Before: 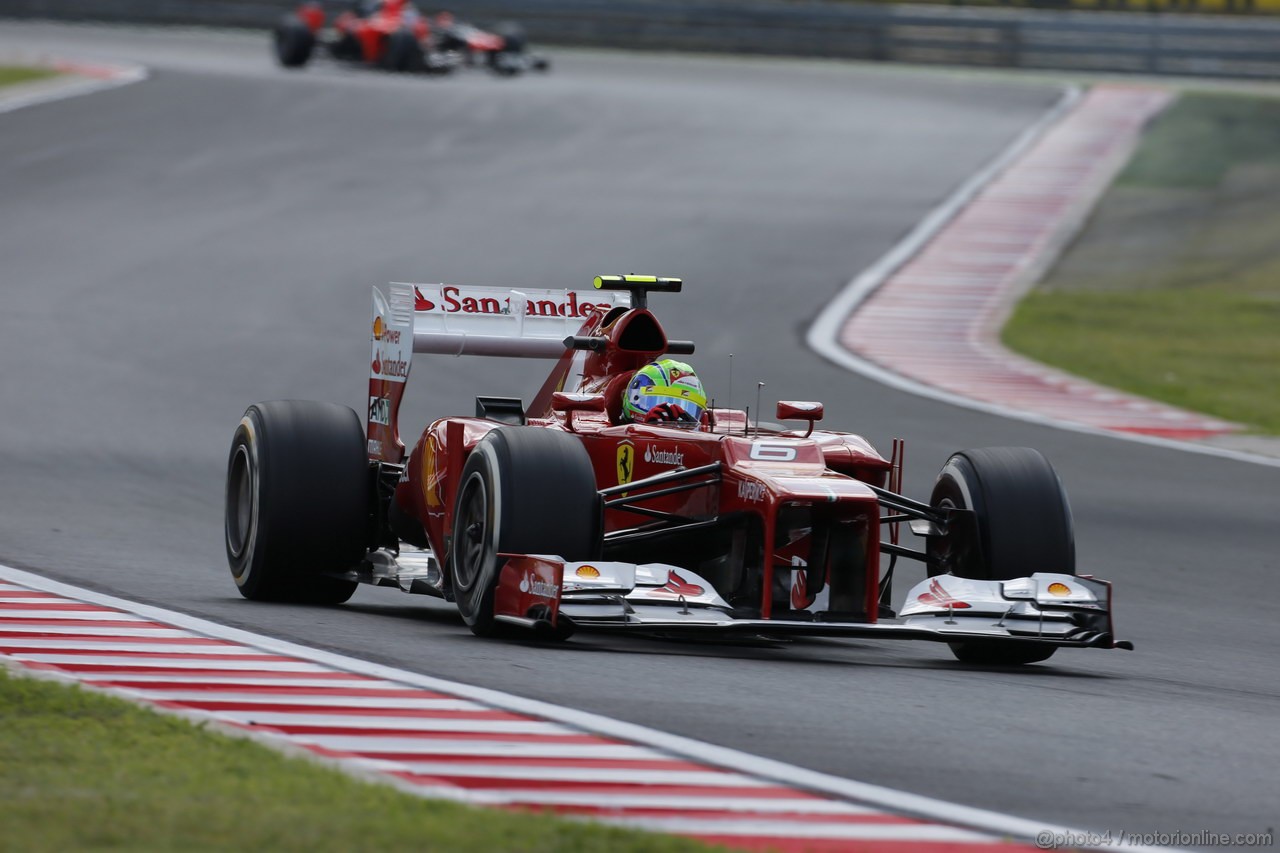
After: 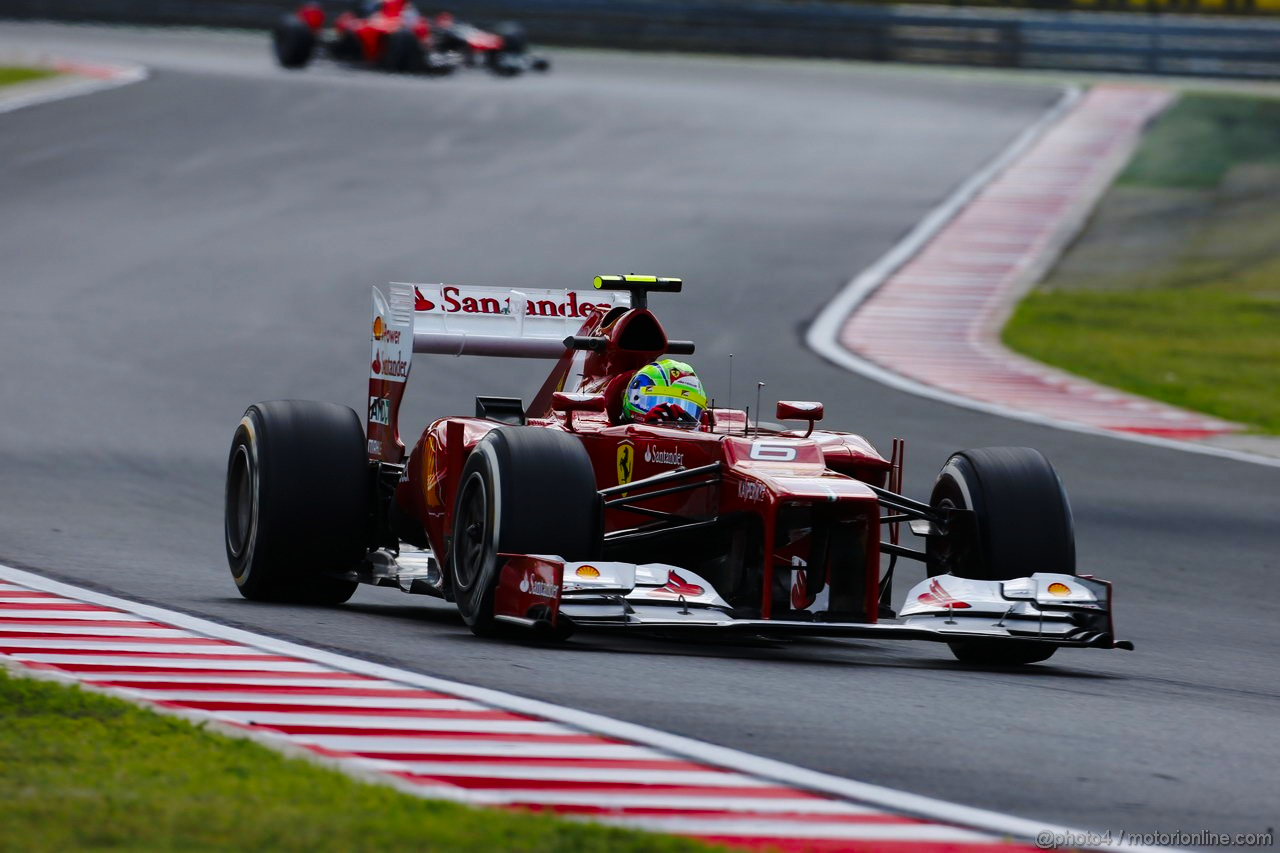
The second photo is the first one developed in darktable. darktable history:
contrast brightness saturation: contrast 0.082, saturation 0.197
base curve: curves: ch0 [(0, 0) (0.073, 0.04) (0.157, 0.139) (0.492, 0.492) (0.758, 0.758) (1, 1)], preserve colors none
